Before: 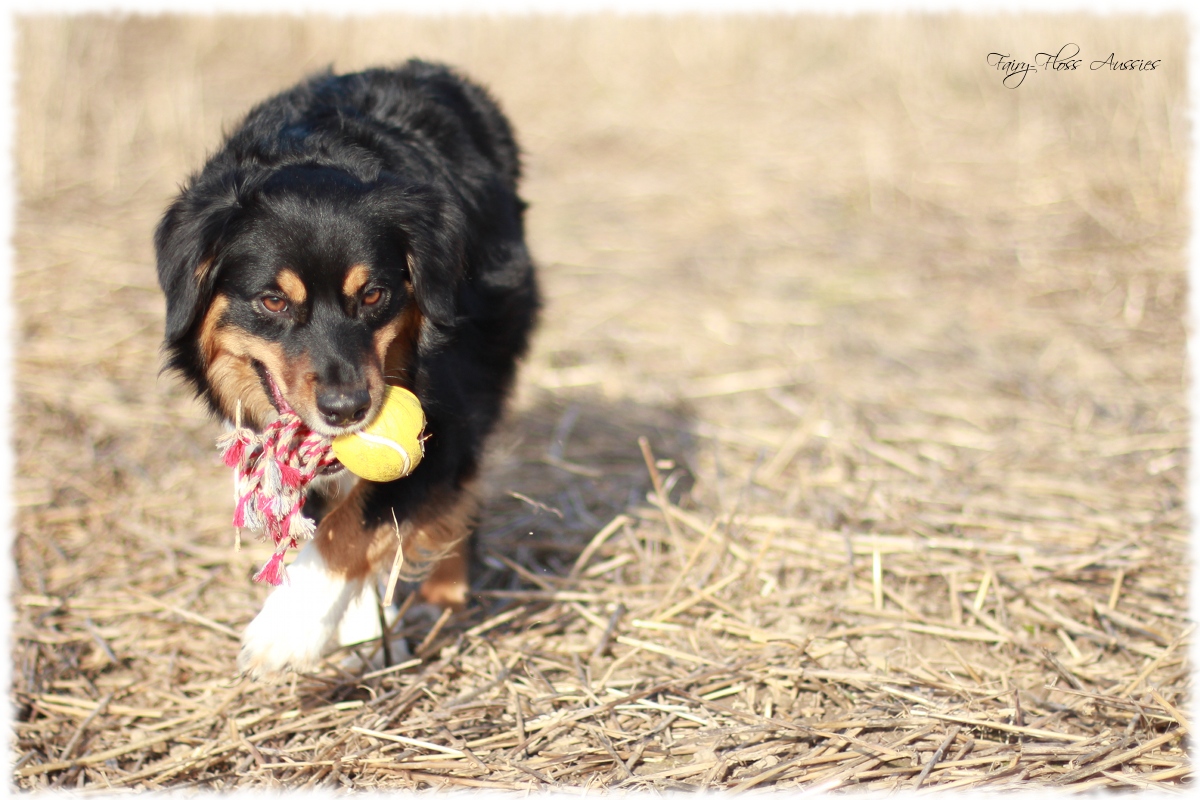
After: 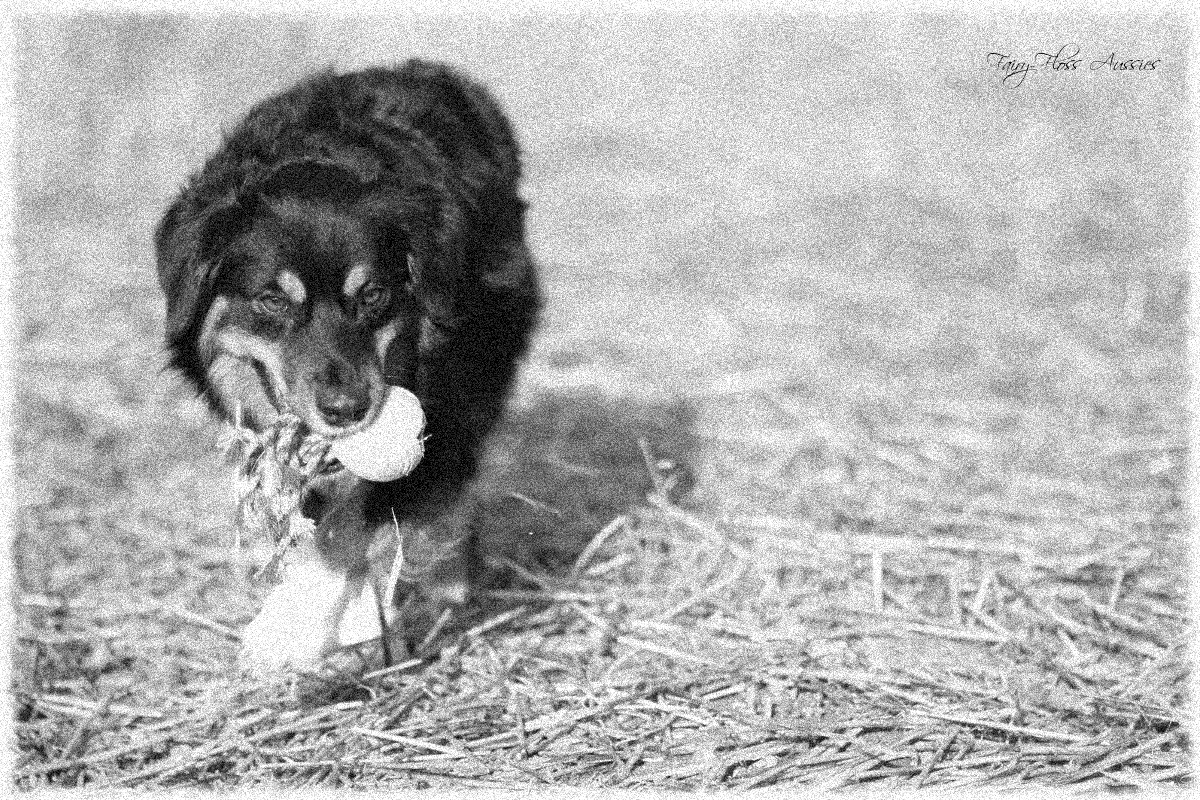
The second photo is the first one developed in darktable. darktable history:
monochrome: a 32, b 64, size 2.3, highlights 1
grain: coarseness 3.75 ISO, strength 100%, mid-tones bias 0%
